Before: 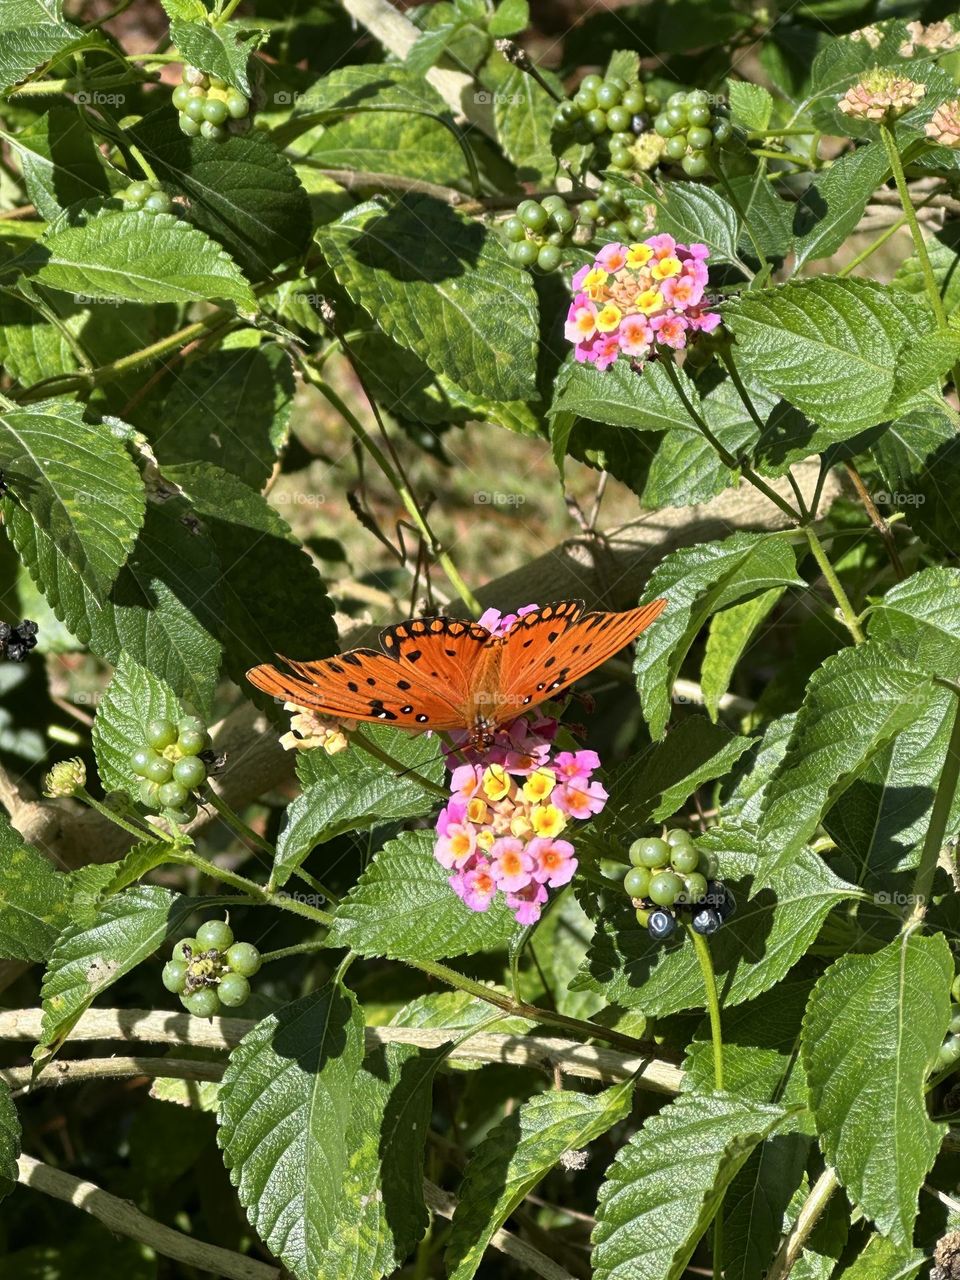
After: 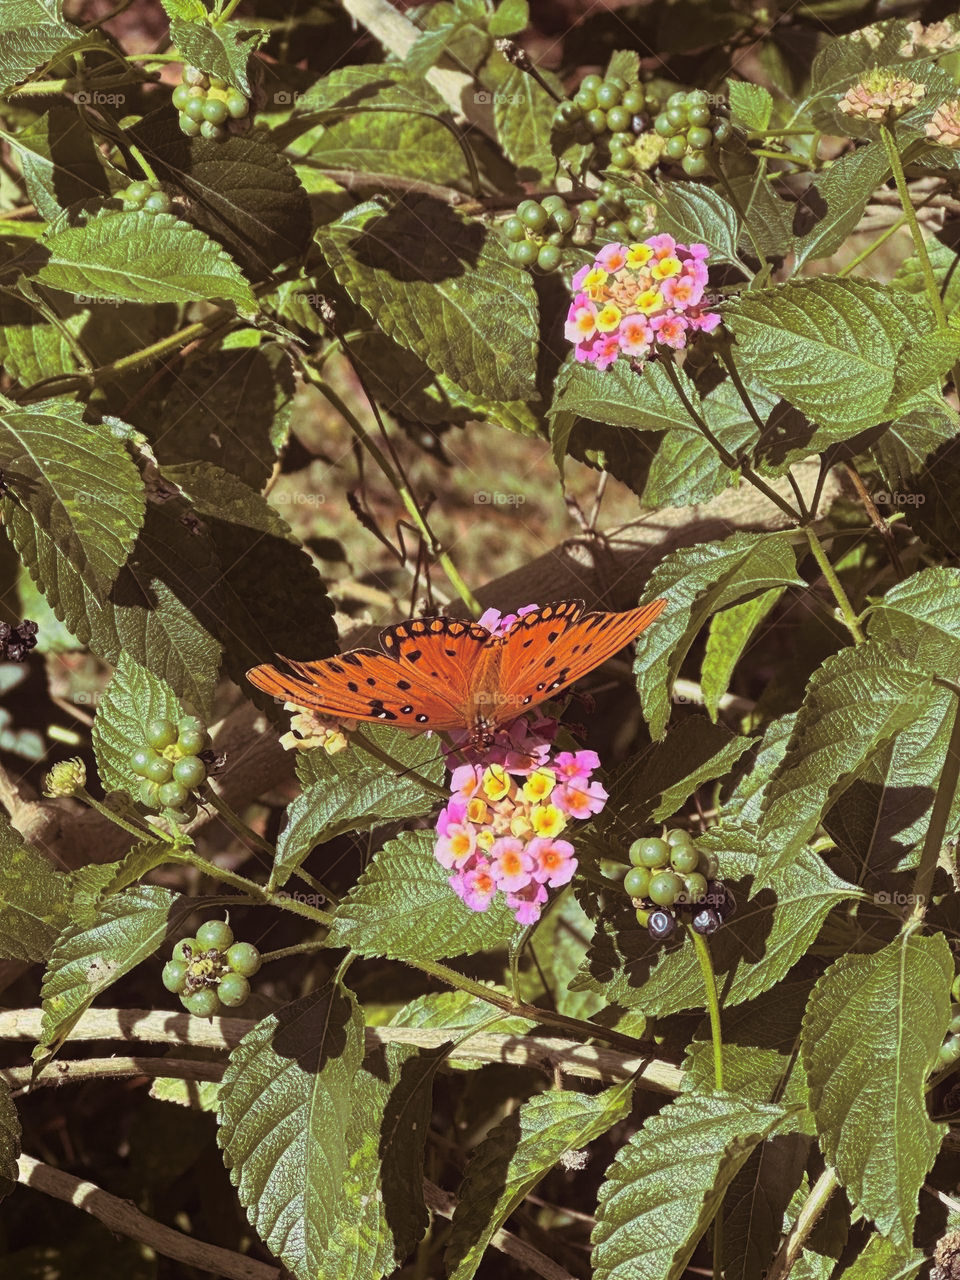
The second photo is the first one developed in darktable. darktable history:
split-toning: highlights › hue 298.8°, highlights › saturation 0.73, compress 41.76%
contrast equalizer: y [[0.439, 0.44, 0.442, 0.457, 0.493, 0.498], [0.5 ×6], [0.5 ×6], [0 ×6], [0 ×6]]
